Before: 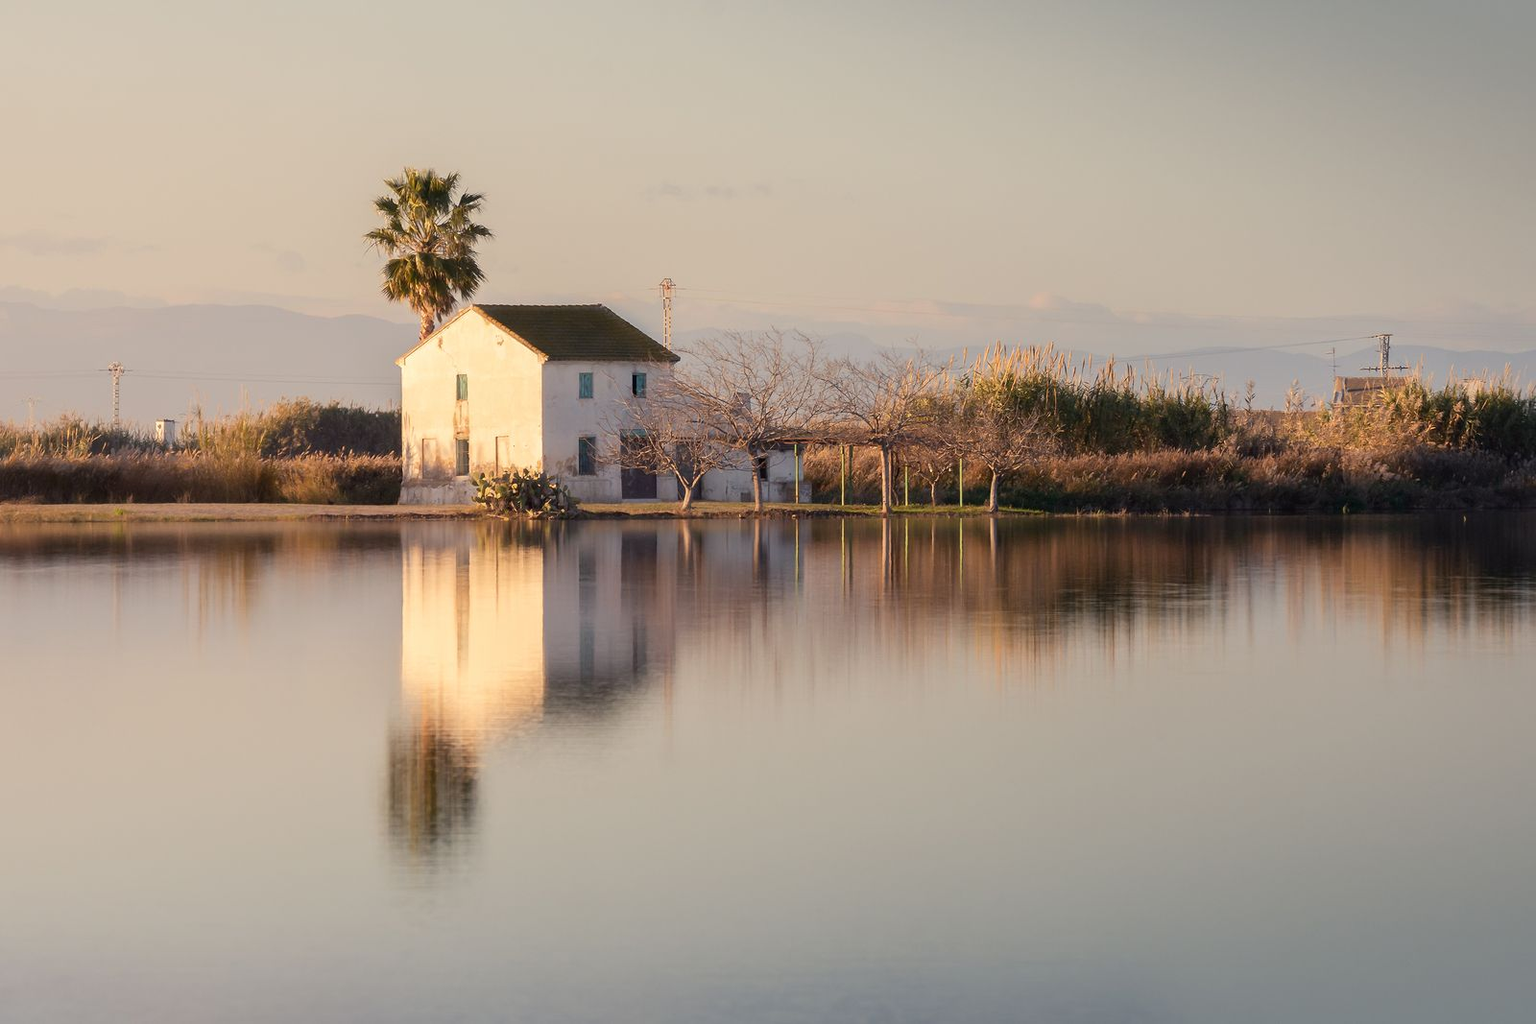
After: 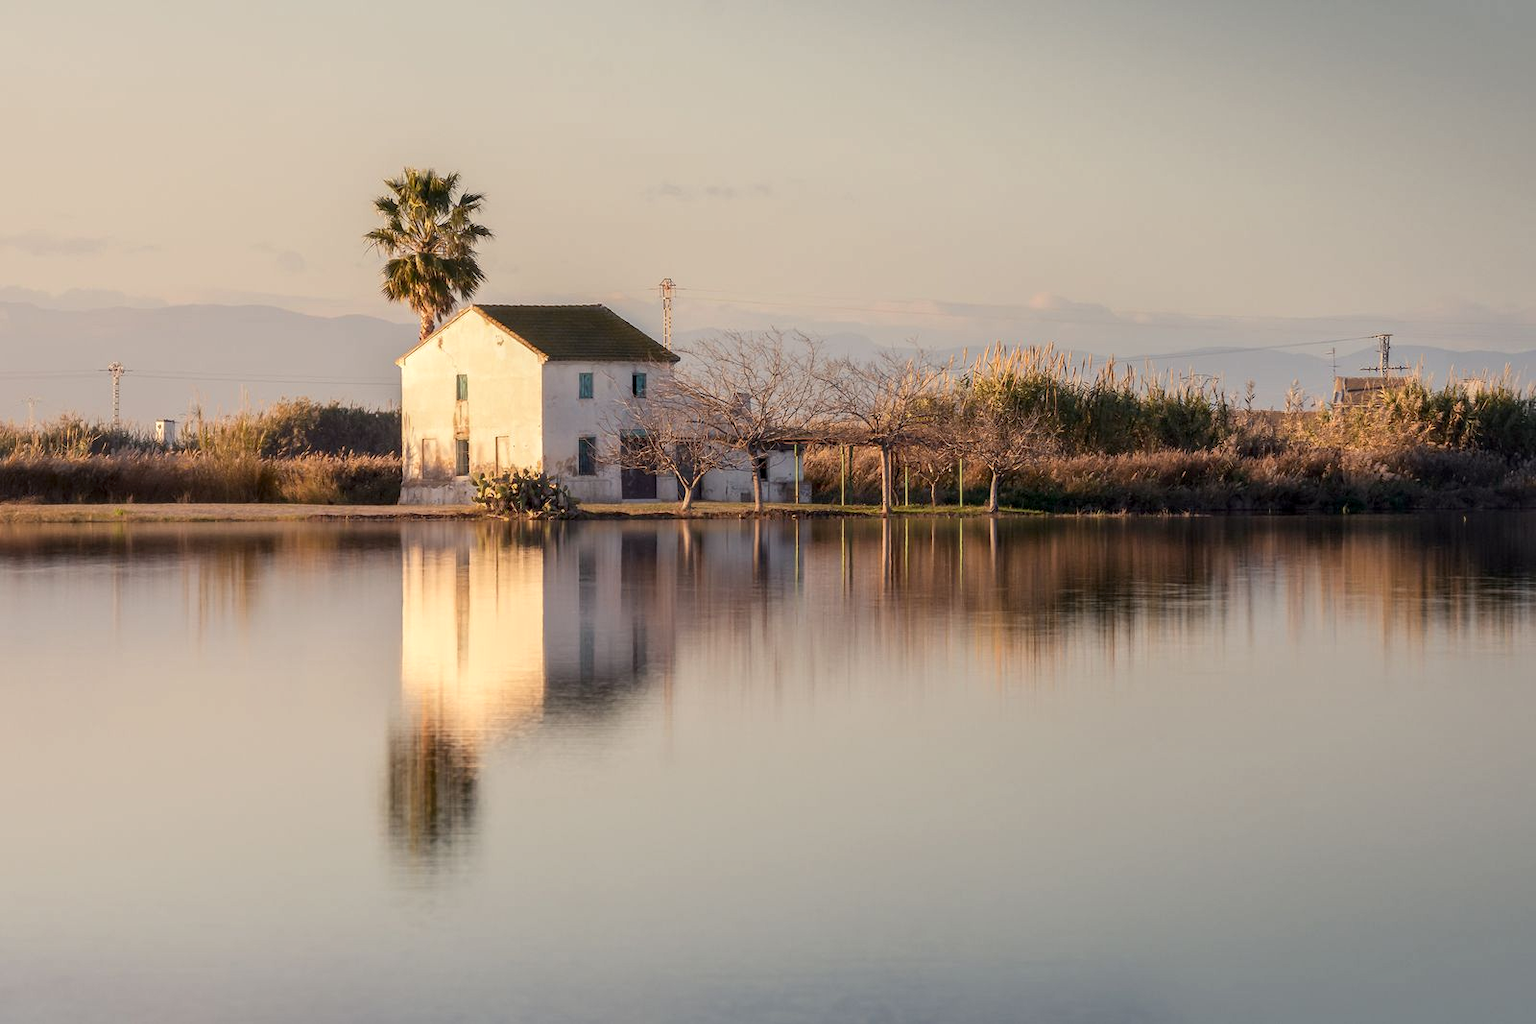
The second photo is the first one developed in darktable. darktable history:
local contrast: on, module defaults
exposure: exposure 0.022 EV, compensate highlight preservation false
